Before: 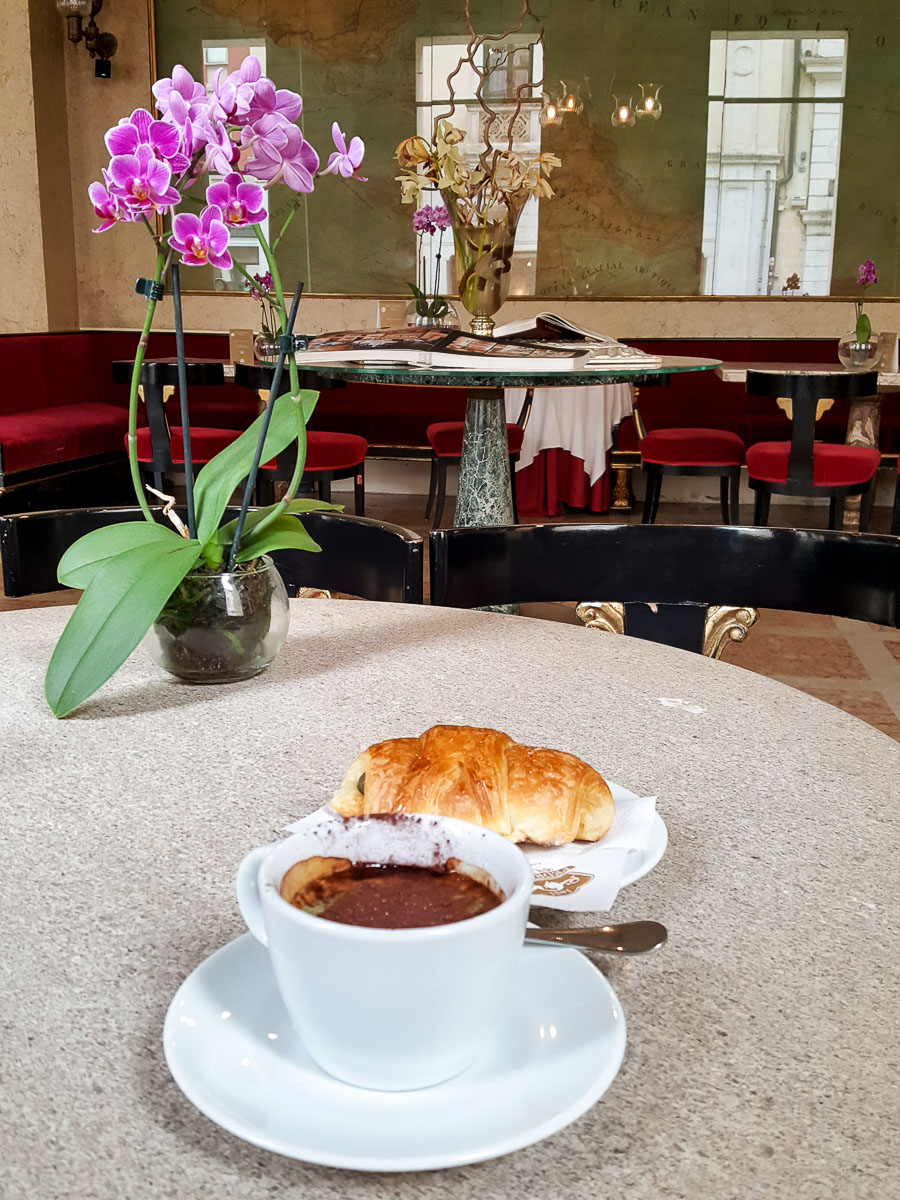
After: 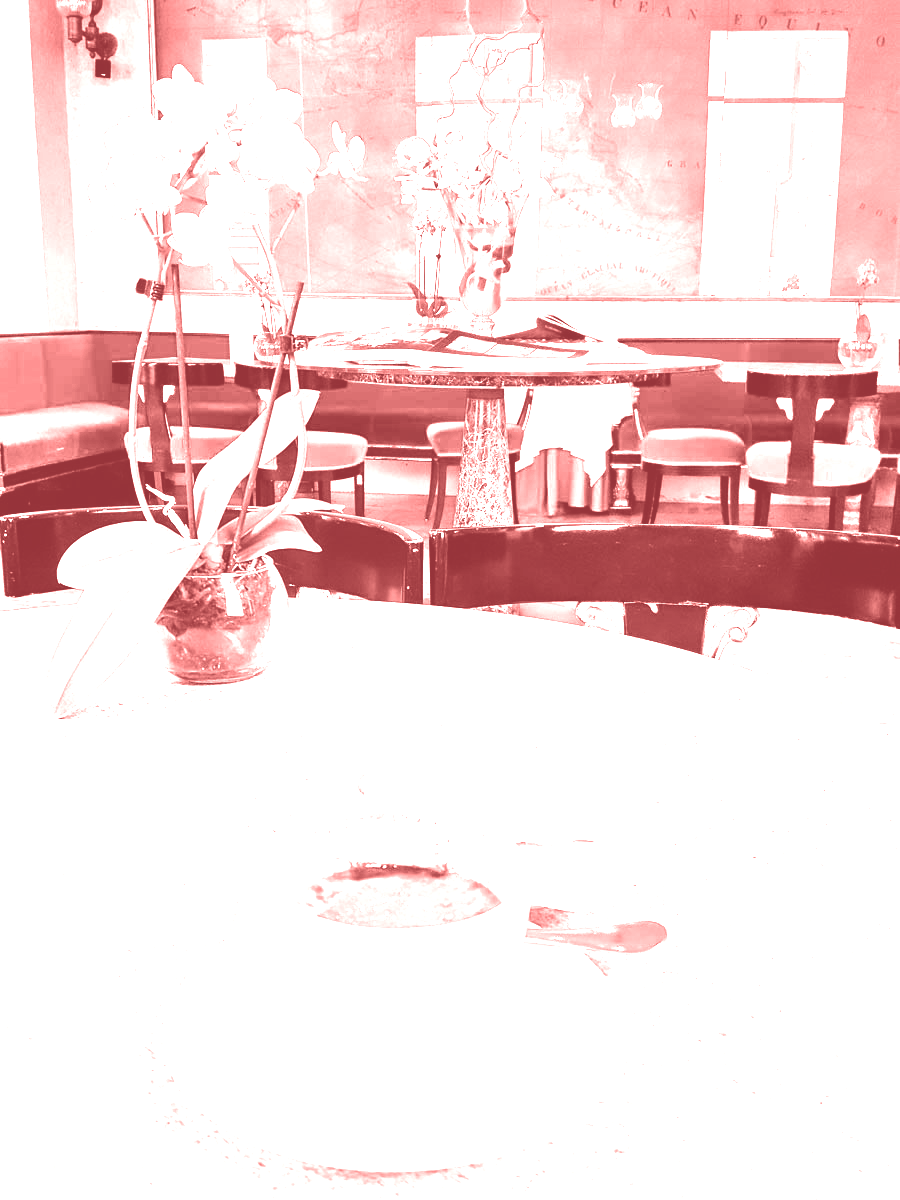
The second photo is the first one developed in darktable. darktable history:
white balance: red 4.26, blue 1.802
color zones: curves: ch0 [(0, 0.613) (0.01, 0.613) (0.245, 0.448) (0.498, 0.529) (0.642, 0.665) (0.879, 0.777) (0.99, 0.613)]; ch1 [(0, 0) (0.143, 0) (0.286, 0) (0.429, 0) (0.571, 0) (0.714, 0) (0.857, 0)], mix -131.09%
color balance rgb: shadows lift › chroma 2%, shadows lift › hue 217.2°, power › chroma 0.25%, power › hue 60°, highlights gain › chroma 1.5%, highlights gain › hue 309.6°, global offset › luminance -0.5%, perceptual saturation grading › global saturation 15%, global vibrance 20%
exposure: black level correction -0.041, exposure 0.064 EV, compensate highlight preservation false
colorize: saturation 60%, source mix 100%
